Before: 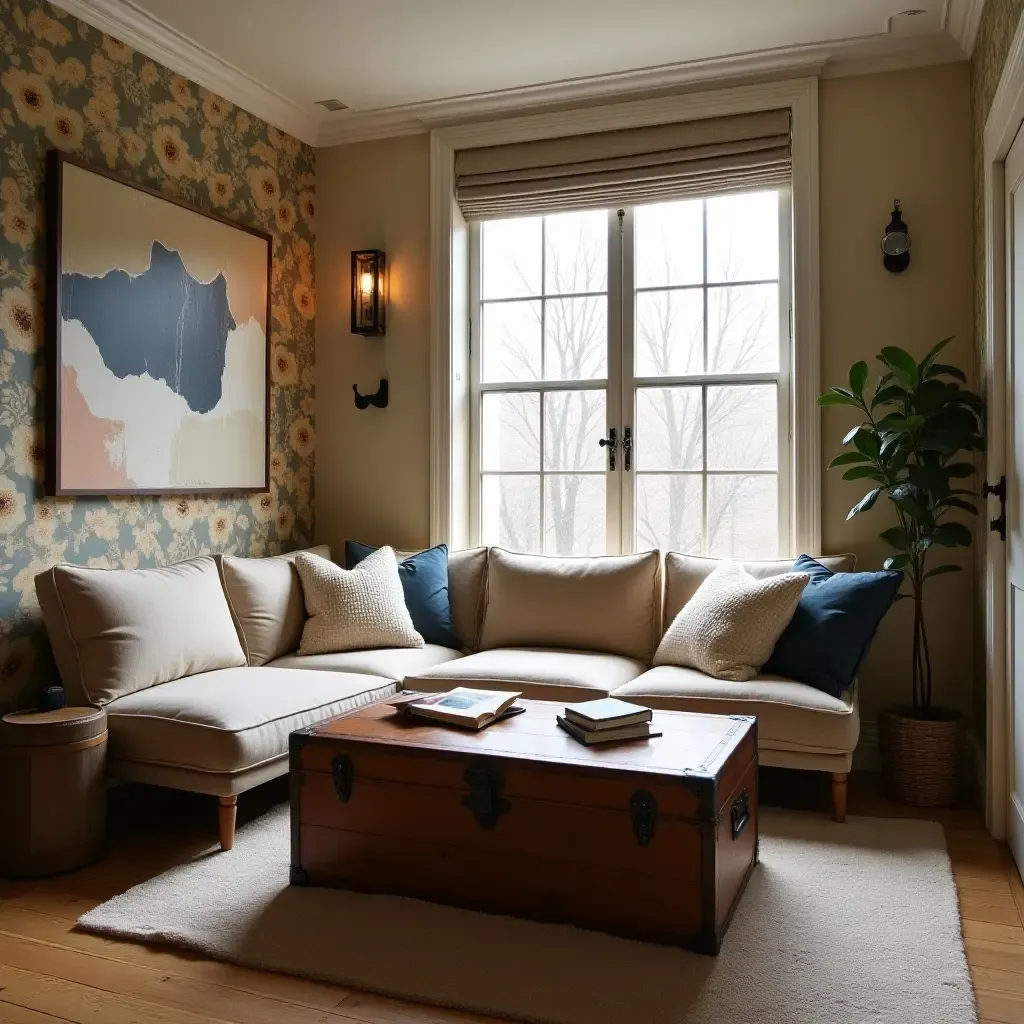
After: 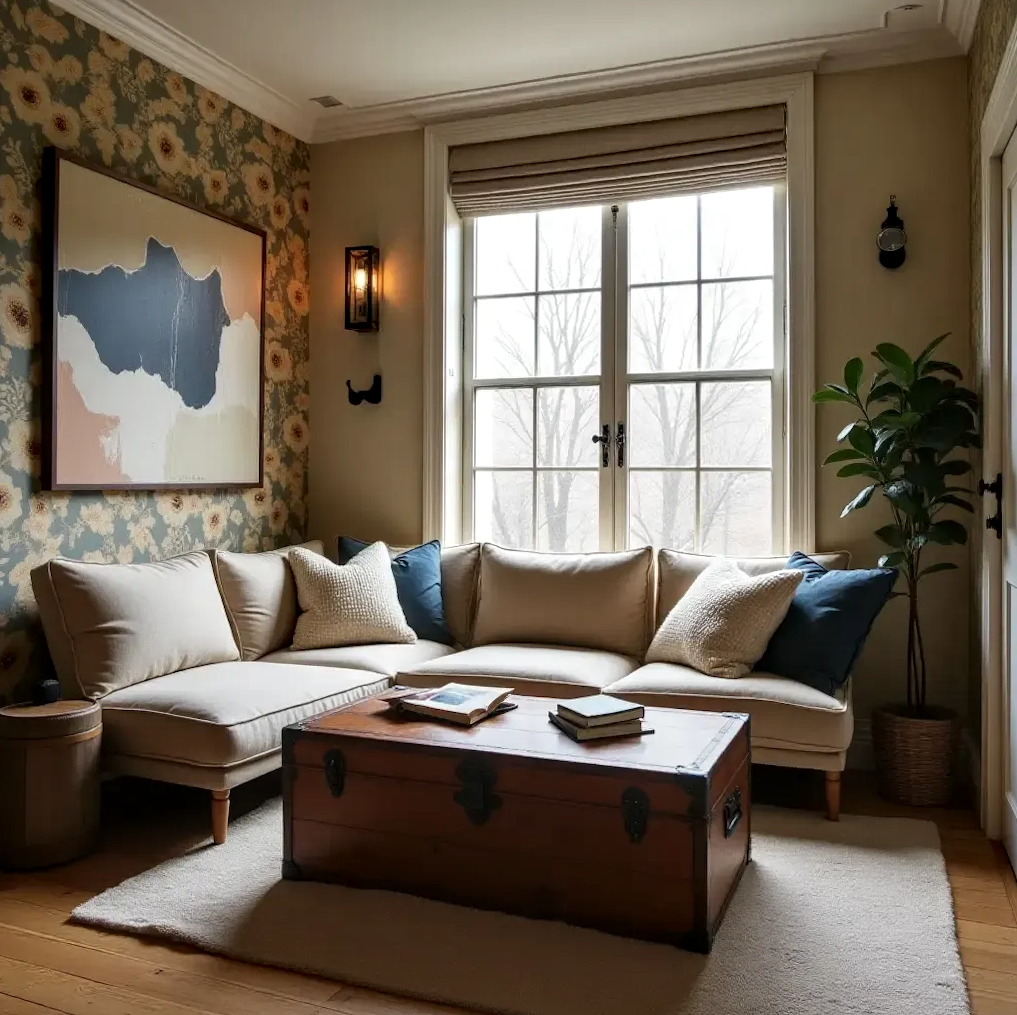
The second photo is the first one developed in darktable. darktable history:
exposure: exposure 0 EV, compensate highlight preservation false
rotate and perspective: rotation 0.192°, lens shift (horizontal) -0.015, crop left 0.005, crop right 0.996, crop top 0.006, crop bottom 0.99
local contrast: detail 130%
